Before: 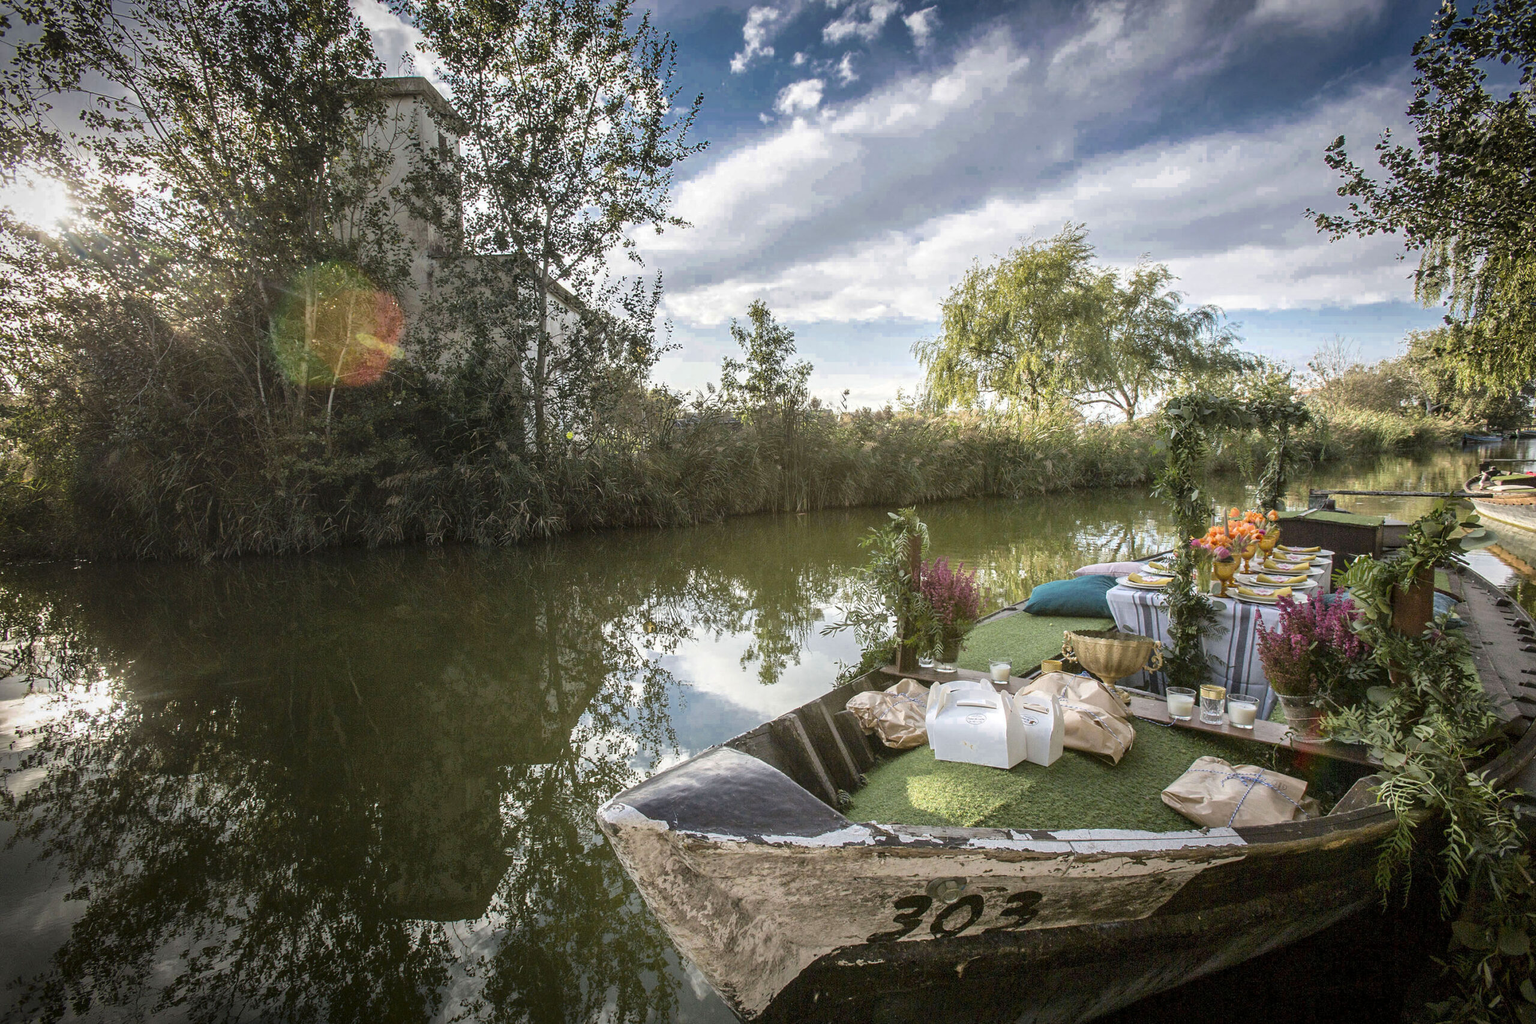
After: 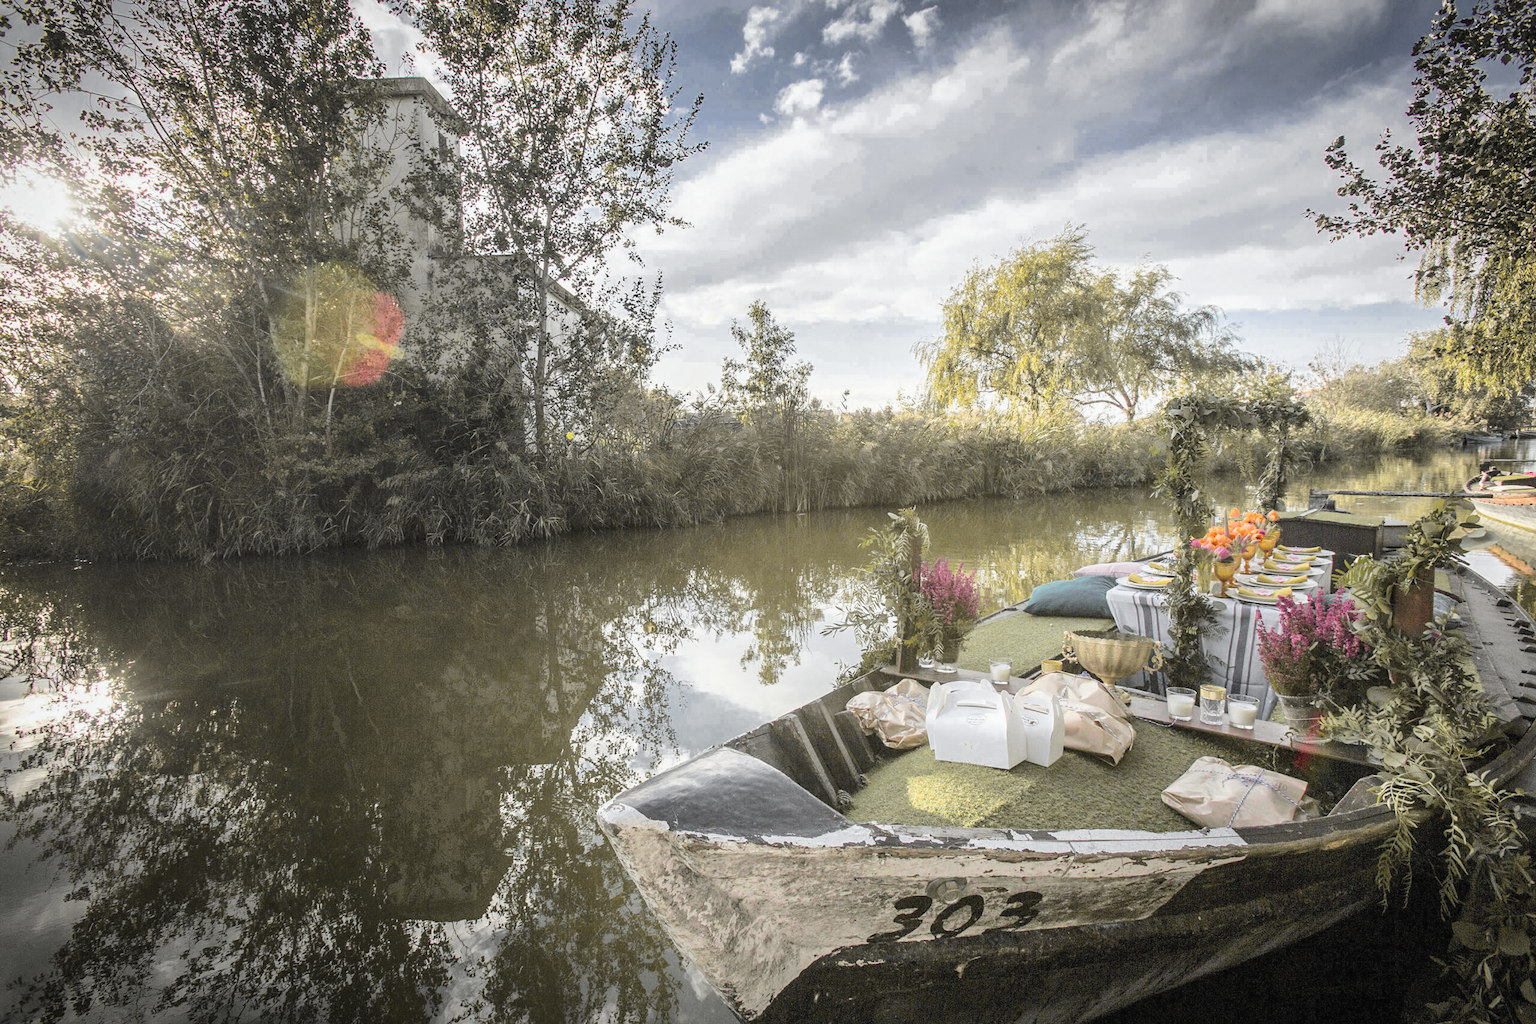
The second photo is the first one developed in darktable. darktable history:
contrast brightness saturation: contrast 0.14, brightness 0.21
tone curve: curves: ch0 [(0, 0.012) (0.036, 0.035) (0.274, 0.288) (0.504, 0.536) (0.844, 0.84) (1, 0.983)]; ch1 [(0, 0) (0.389, 0.403) (0.462, 0.486) (0.499, 0.498) (0.511, 0.502) (0.536, 0.547) (0.567, 0.588) (0.626, 0.645) (0.749, 0.781) (1, 1)]; ch2 [(0, 0) (0.457, 0.486) (0.5, 0.5) (0.56, 0.551) (0.615, 0.607) (0.704, 0.732) (1, 1)], color space Lab, independent channels, preserve colors none
